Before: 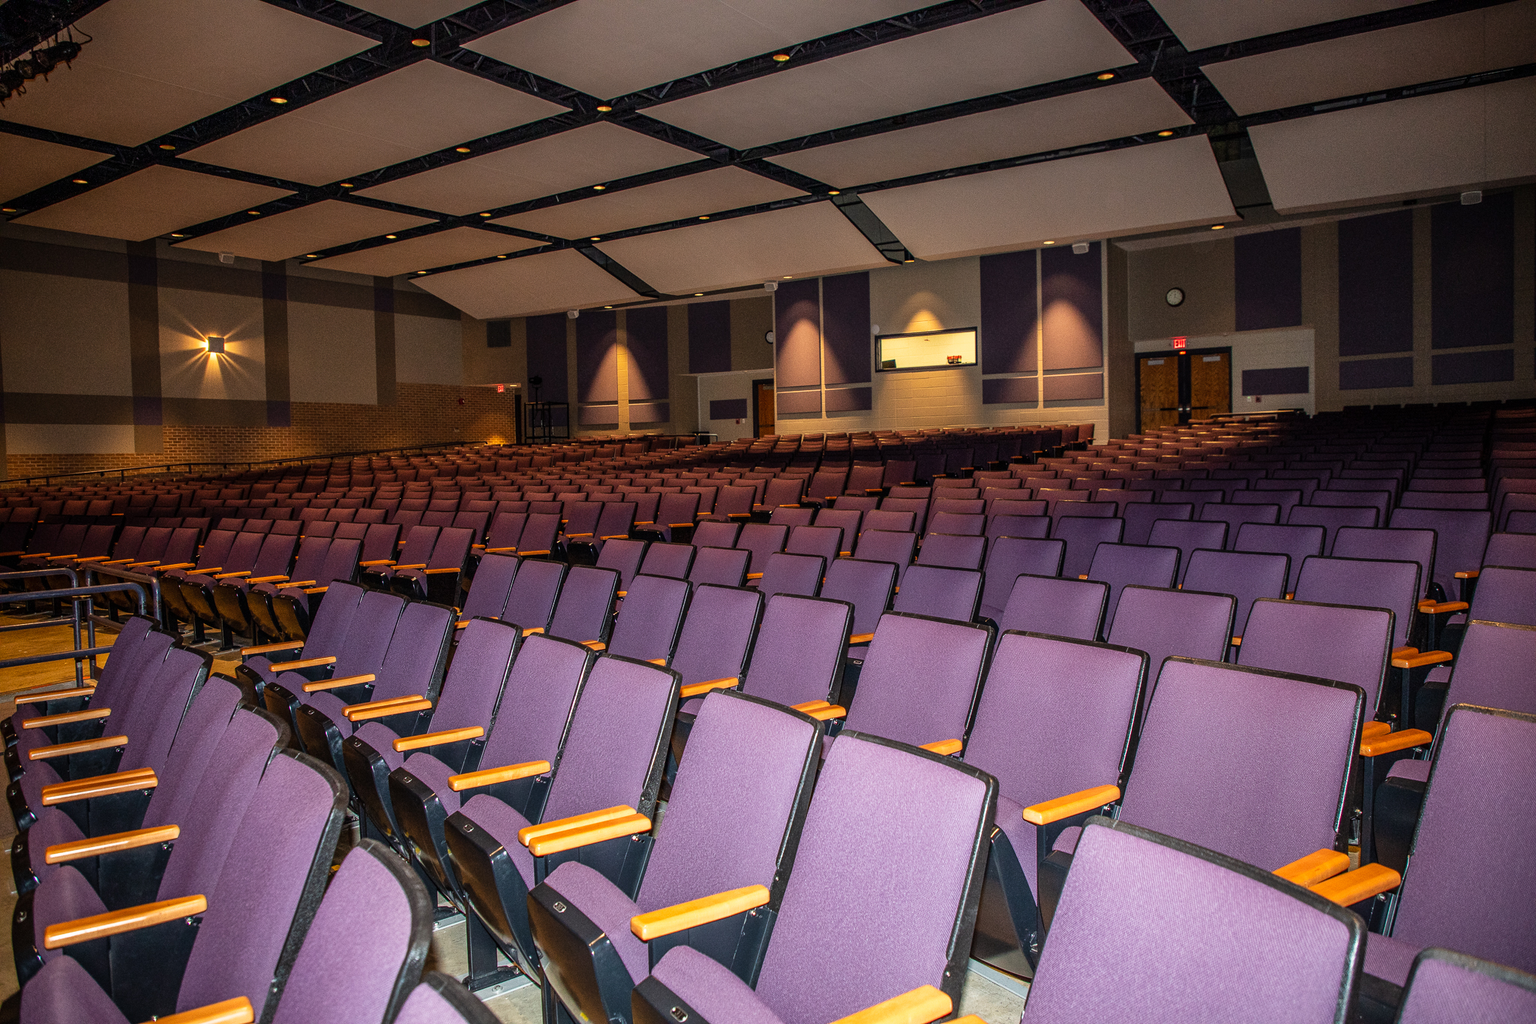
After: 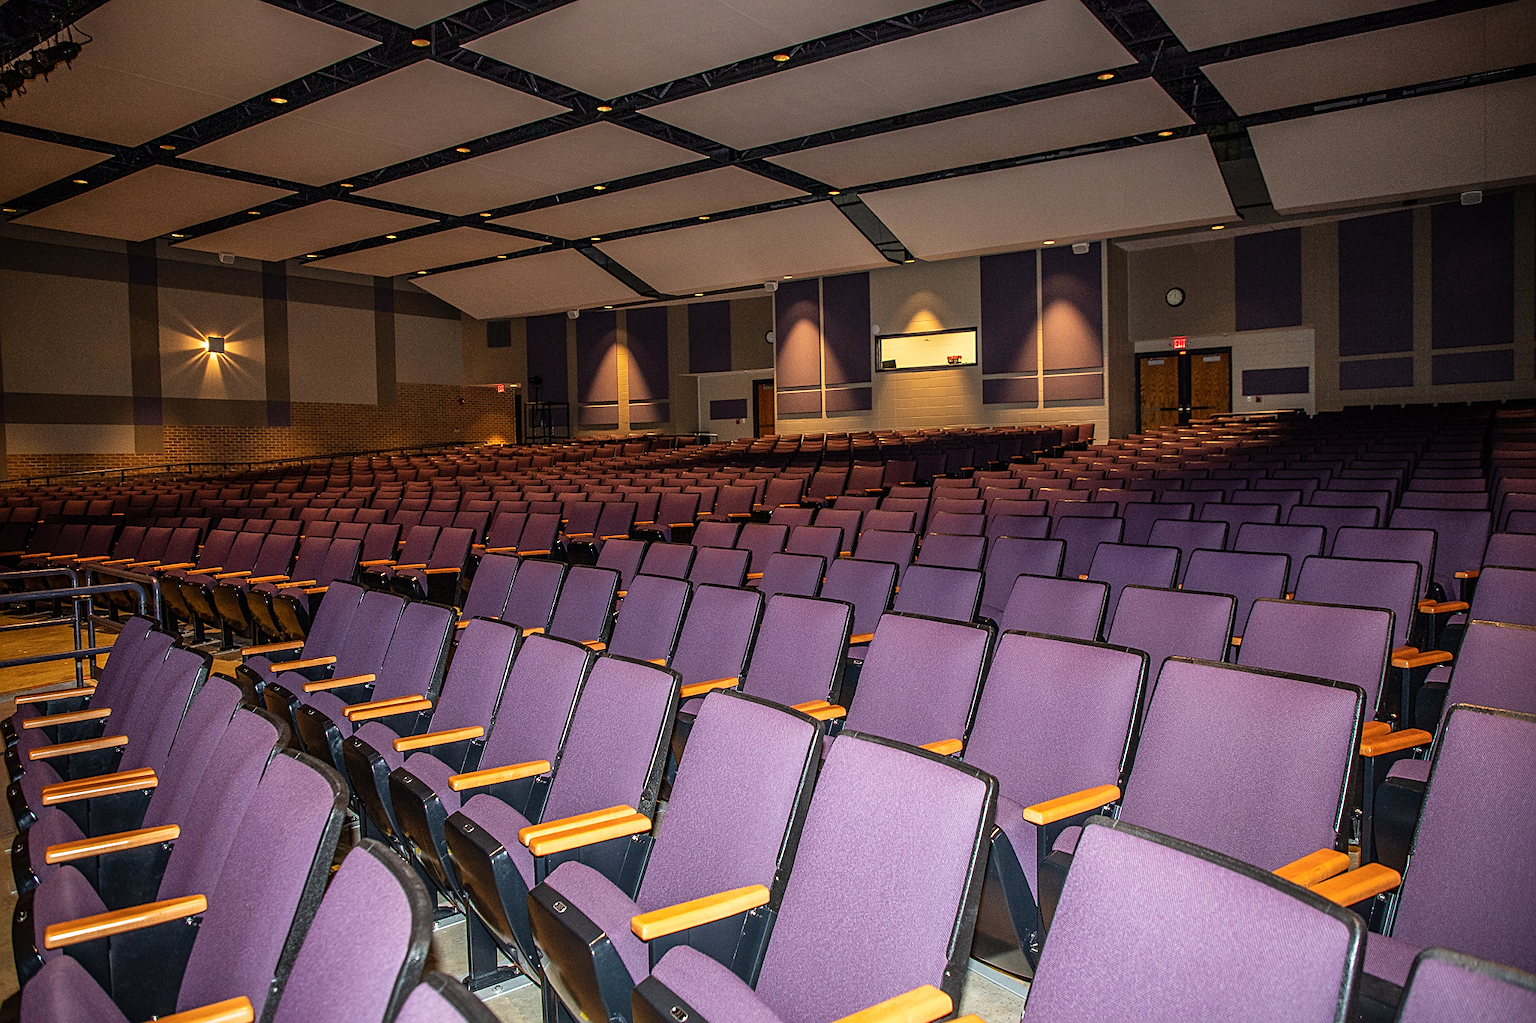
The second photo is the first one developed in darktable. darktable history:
color balance rgb: perceptual saturation grading › global saturation -0.119%
sharpen: on, module defaults
